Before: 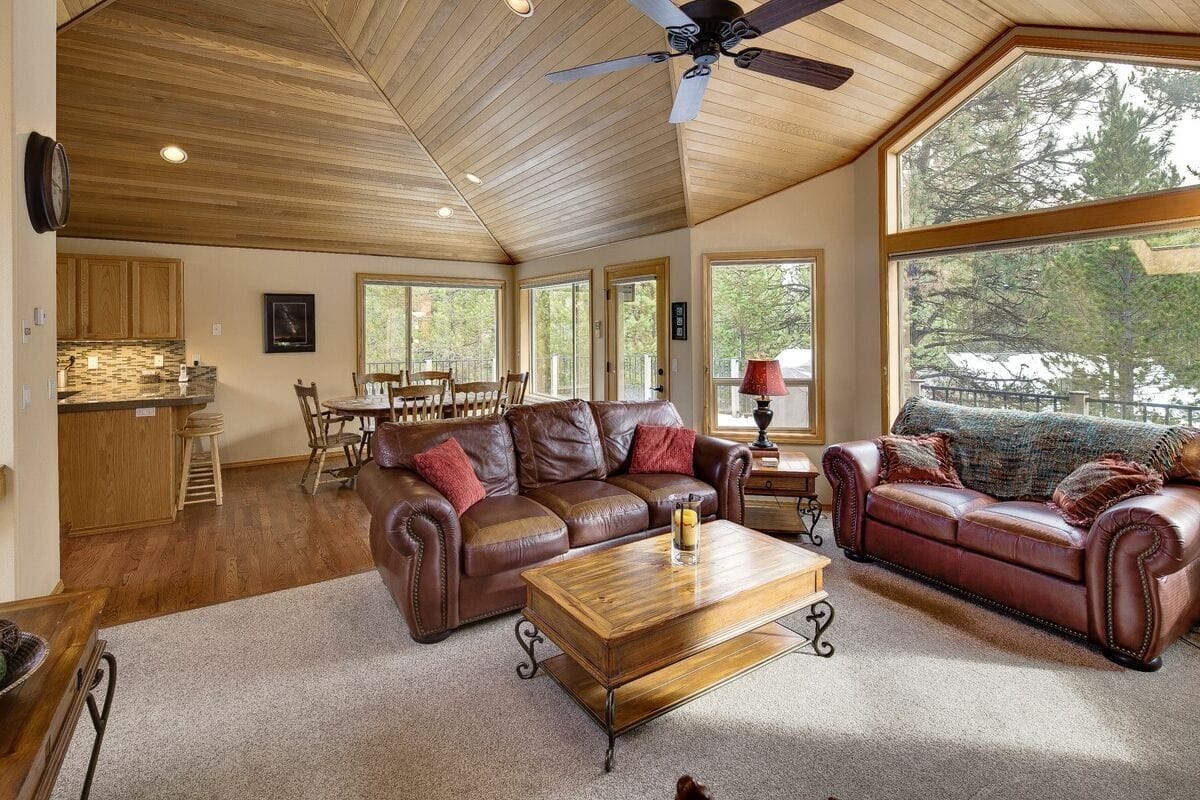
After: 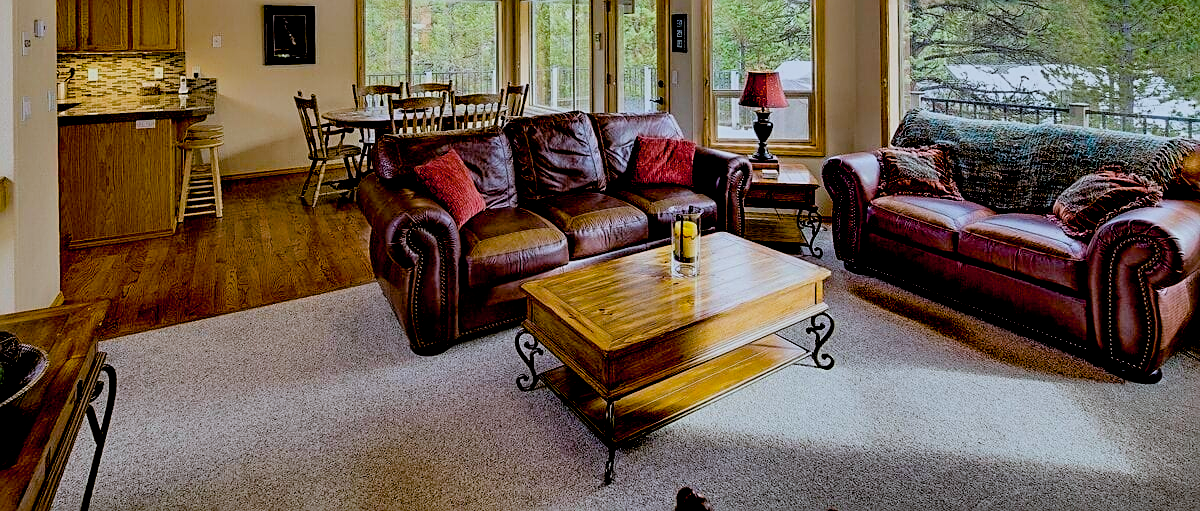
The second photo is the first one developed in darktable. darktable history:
filmic rgb: black relative exposure -7.72 EV, white relative exposure 4.4 EV, target black luminance 0%, hardness 3.75, latitude 50.71%, contrast 1.066, highlights saturation mix 8.81%, shadows ↔ highlights balance -0.281%
crop and rotate: top 36.109%
exposure: black level correction 0.045, exposure -0.229 EV, compensate exposure bias true, compensate highlight preservation false
color calibration: gray › normalize channels true, x 0.366, y 0.379, temperature 4396.08 K, gamut compression 0.014
color balance rgb: linear chroma grading › global chroma 33.426%, perceptual saturation grading › global saturation 0.671%, perceptual brilliance grading › global brilliance 2.09%, perceptual brilliance grading › highlights -3.83%, global vibrance 16.271%, saturation formula JzAzBz (2021)
sharpen: on, module defaults
